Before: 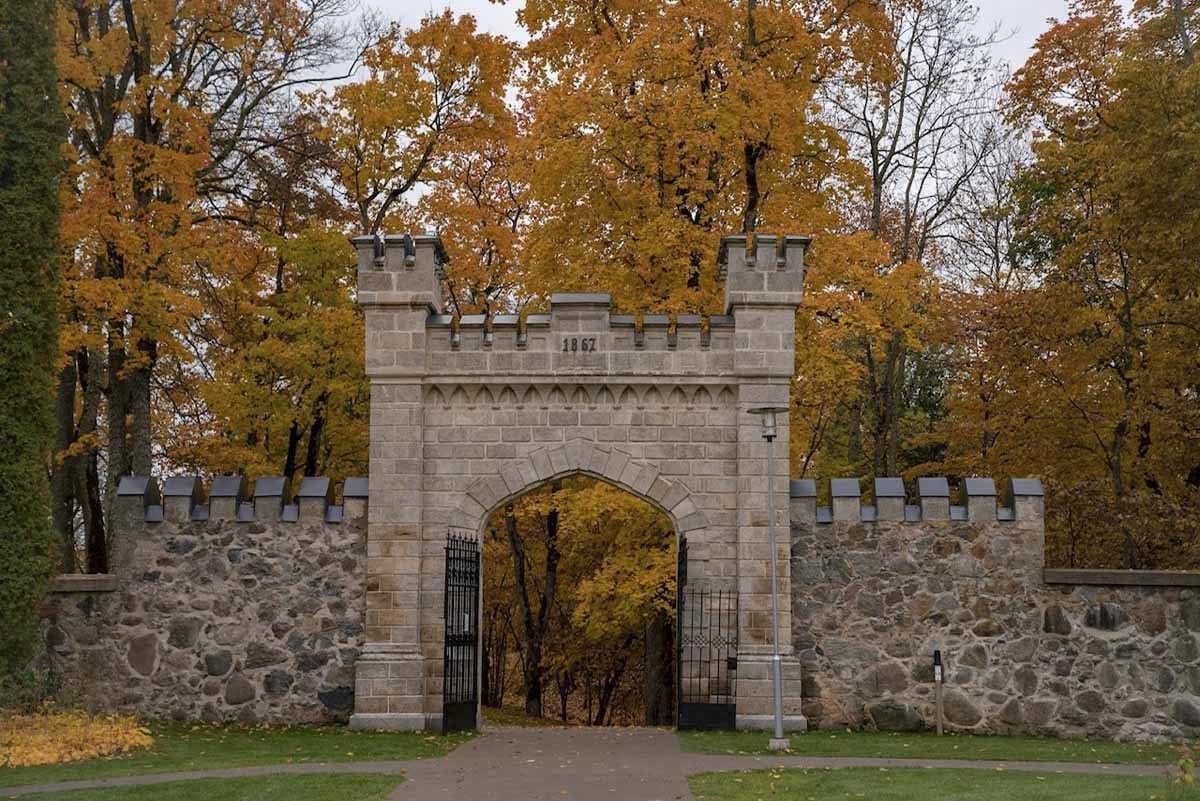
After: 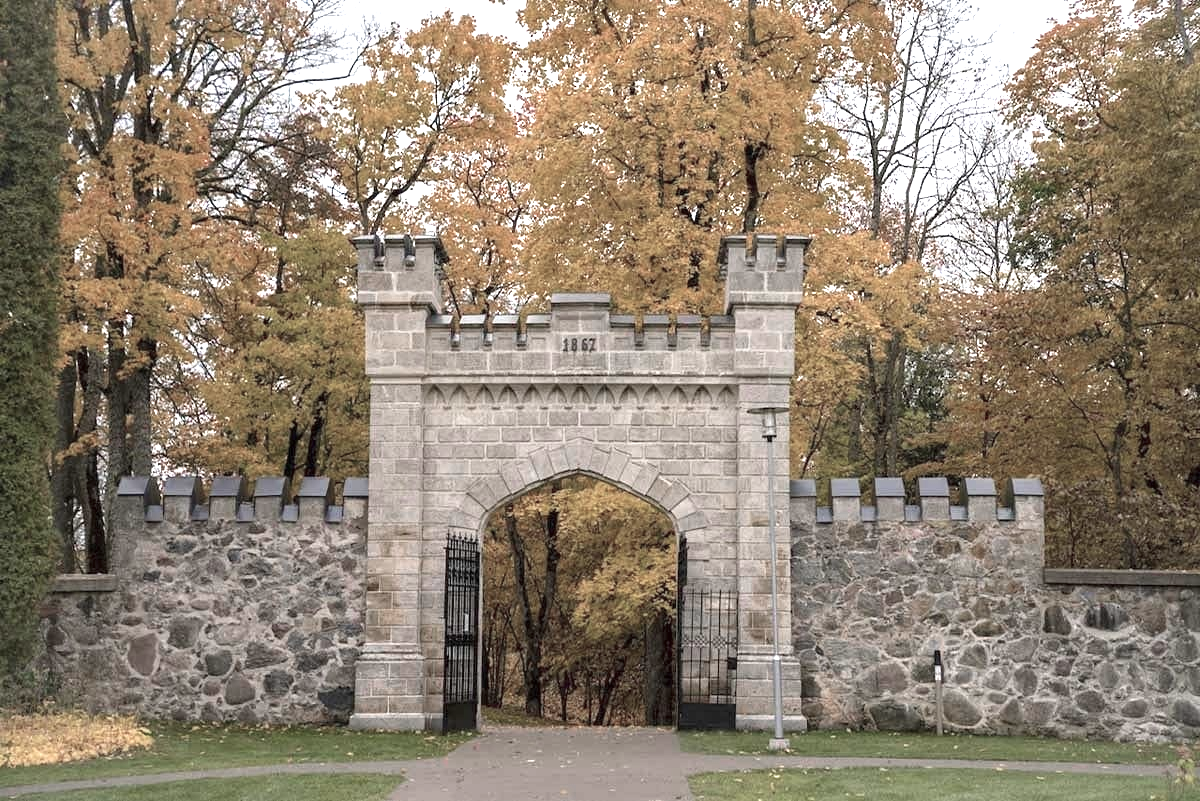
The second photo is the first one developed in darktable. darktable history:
exposure: exposure 1.16 EV, compensate exposure bias true, compensate highlight preservation false
color zones: curves: ch0 [(0, 0.559) (0.153, 0.551) (0.229, 0.5) (0.429, 0.5) (0.571, 0.5) (0.714, 0.5) (0.857, 0.5) (1, 0.559)]; ch1 [(0, 0.417) (0.112, 0.336) (0.213, 0.26) (0.429, 0.34) (0.571, 0.35) (0.683, 0.331) (0.857, 0.344) (1, 0.417)]
